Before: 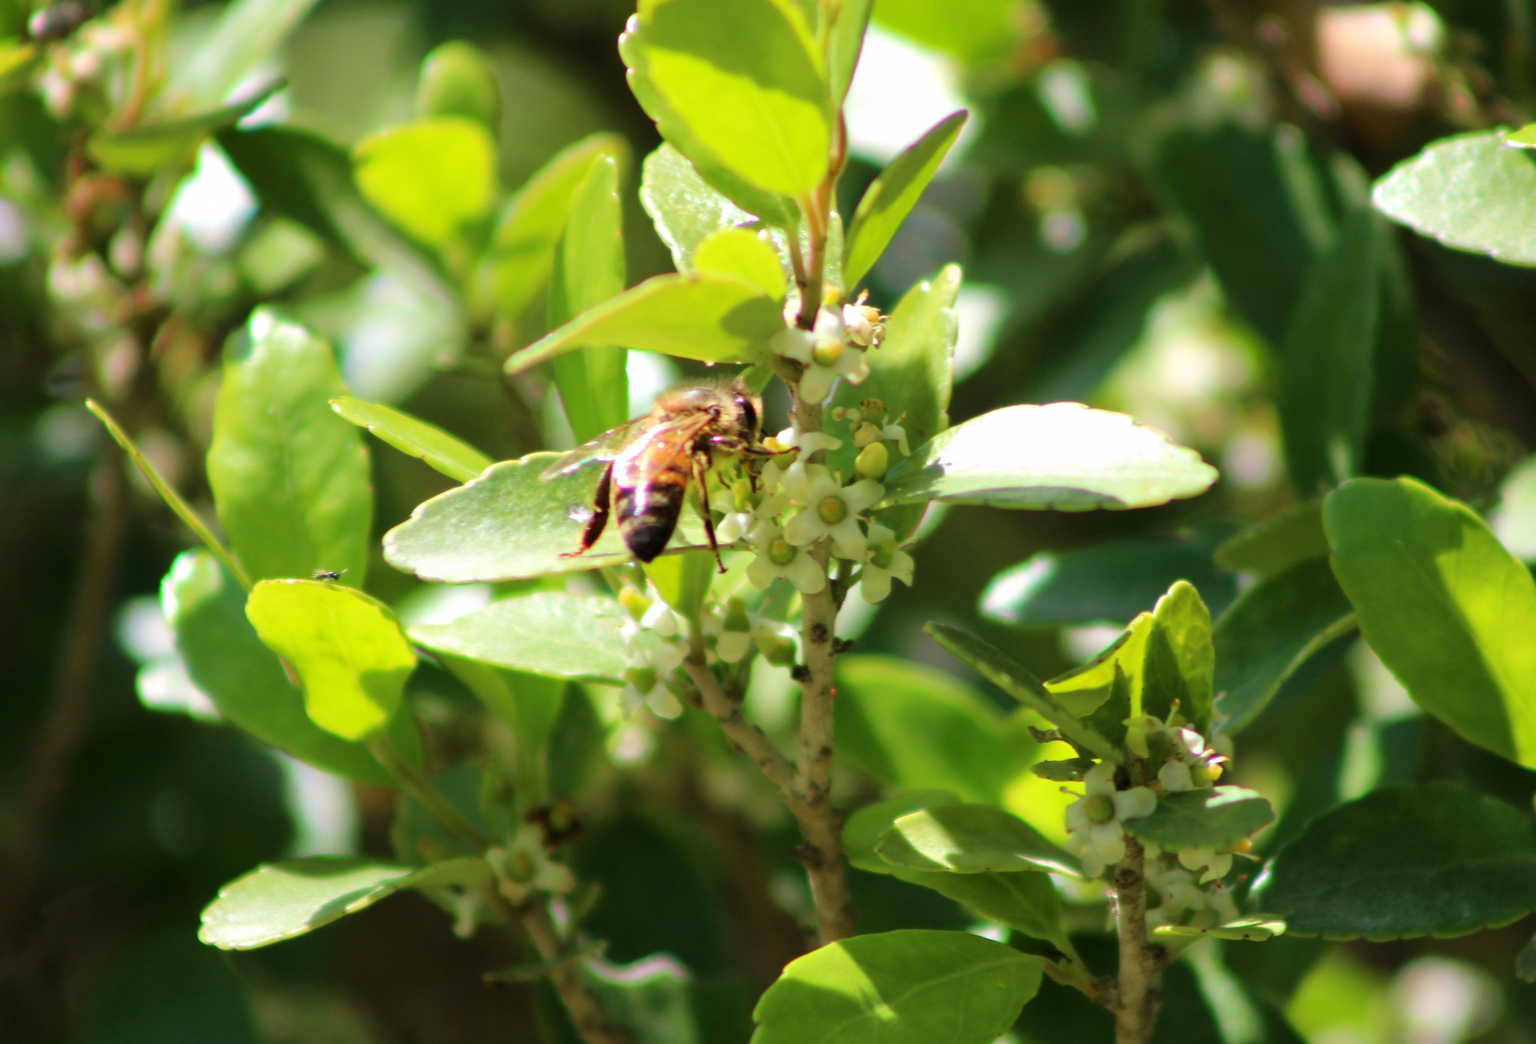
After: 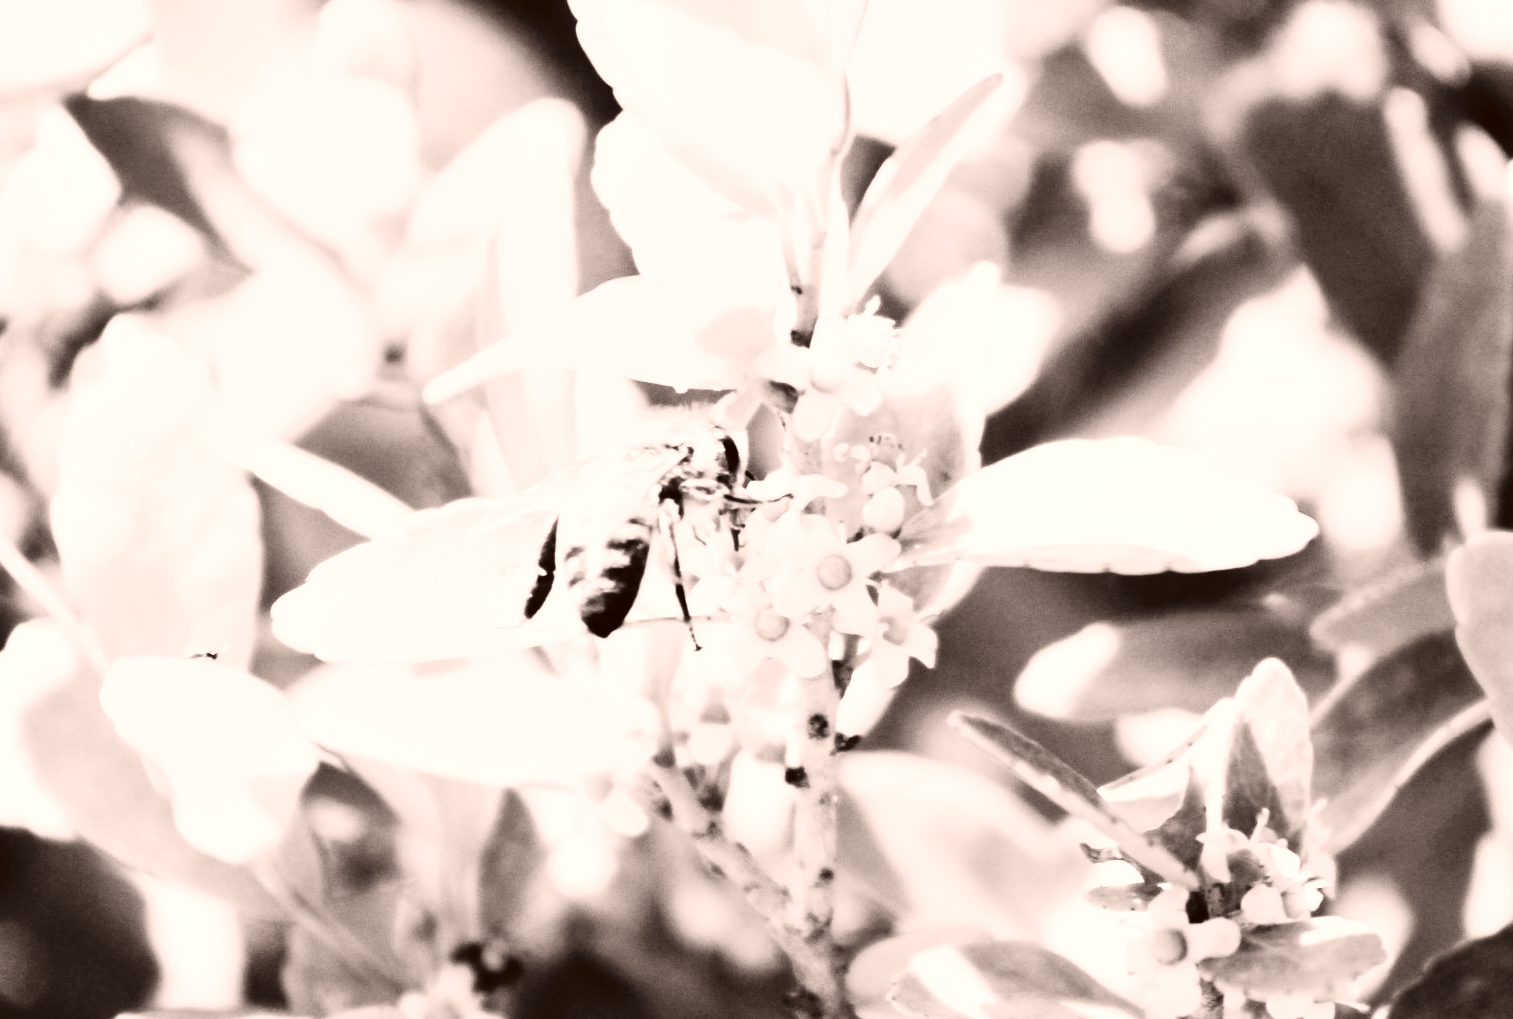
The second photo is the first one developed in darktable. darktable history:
exposure: black level correction 0, exposure 1.386 EV, compensate highlight preservation false
crop and rotate: left 10.78%, top 5.036%, right 10.386%, bottom 16.81%
contrast brightness saturation: contrast 0.198, brightness 0.14, saturation 0.14
filmic rgb: black relative exposure -5.03 EV, white relative exposure 3.52 EV, threshold 2.97 EV, structure ↔ texture 99.61%, hardness 3.18, contrast 1.398, highlights saturation mix -49.35%, preserve chrominance no, color science v4 (2020), enable highlight reconstruction true
shadows and highlights: radius 46.03, white point adjustment 6.56, compress 79.98%, soften with gaussian
color correction: highlights a* 10.19, highlights b* 9.74, shadows a* 7.97, shadows b* 7.93, saturation 0.771
tone curve: curves: ch0 [(0, 0.022) (0.114, 0.096) (0.282, 0.299) (0.456, 0.51) (0.613, 0.693) (0.786, 0.843) (0.999, 0.949)]; ch1 [(0, 0) (0.384, 0.365) (0.463, 0.447) (0.486, 0.474) (0.503, 0.5) (0.535, 0.522) (0.555, 0.546) (0.593, 0.599) (0.755, 0.793) (1, 1)]; ch2 [(0, 0) (0.369, 0.375) (0.449, 0.434) (0.501, 0.5) (0.528, 0.517) (0.561, 0.57) (0.612, 0.631) (0.668, 0.659) (1, 1)], preserve colors none
